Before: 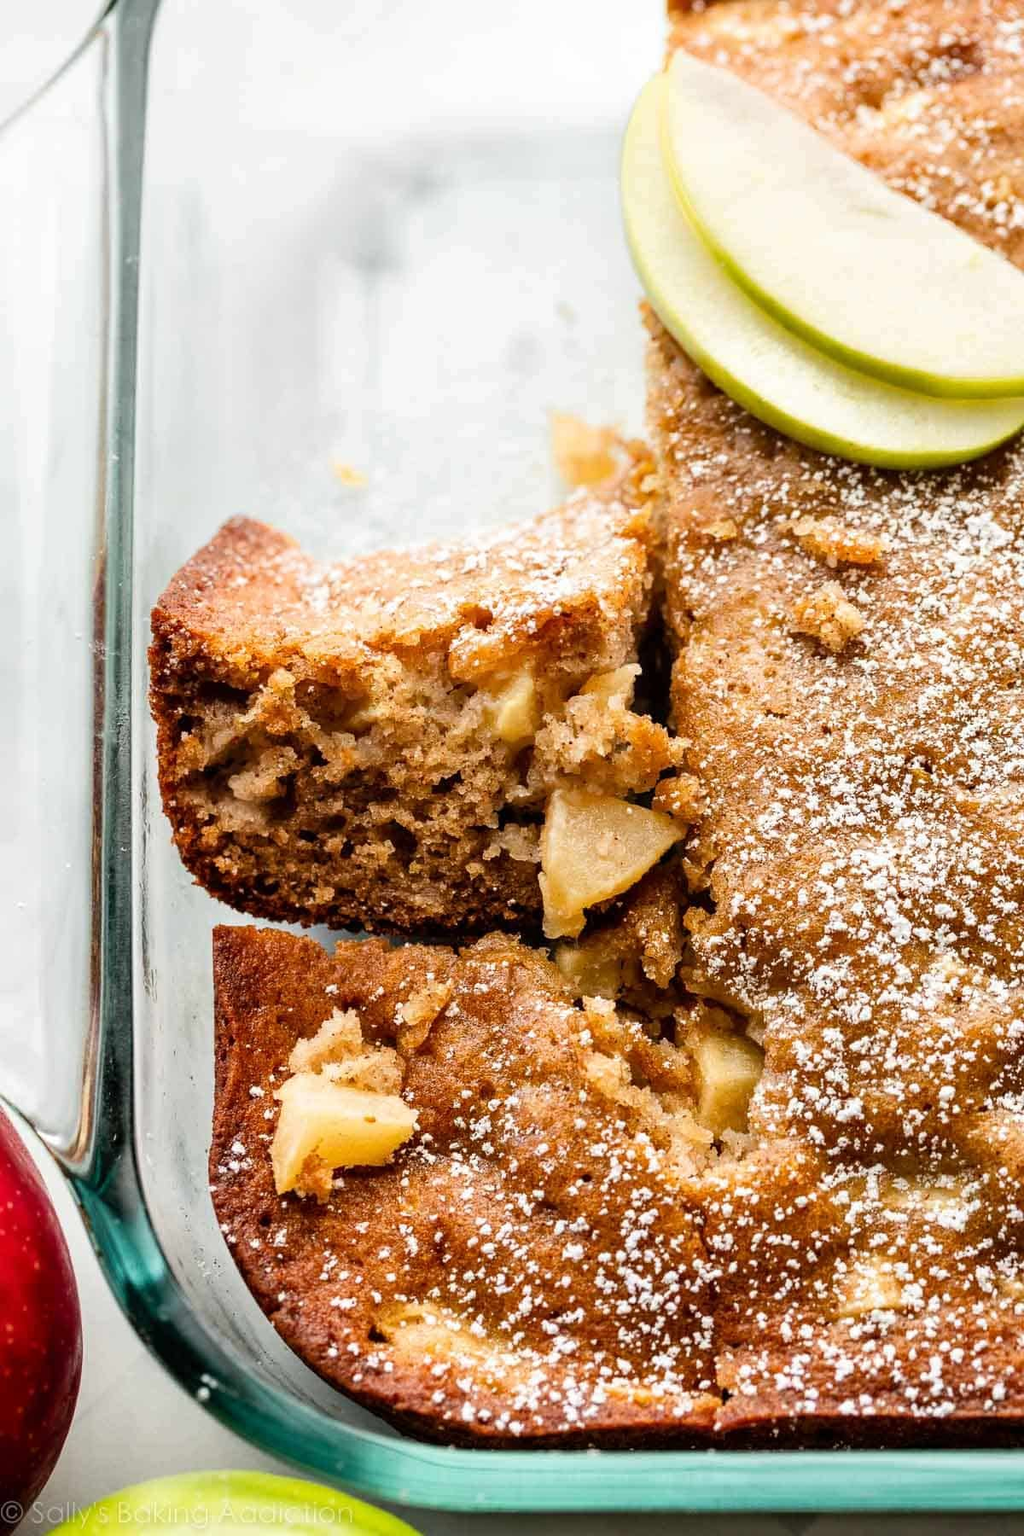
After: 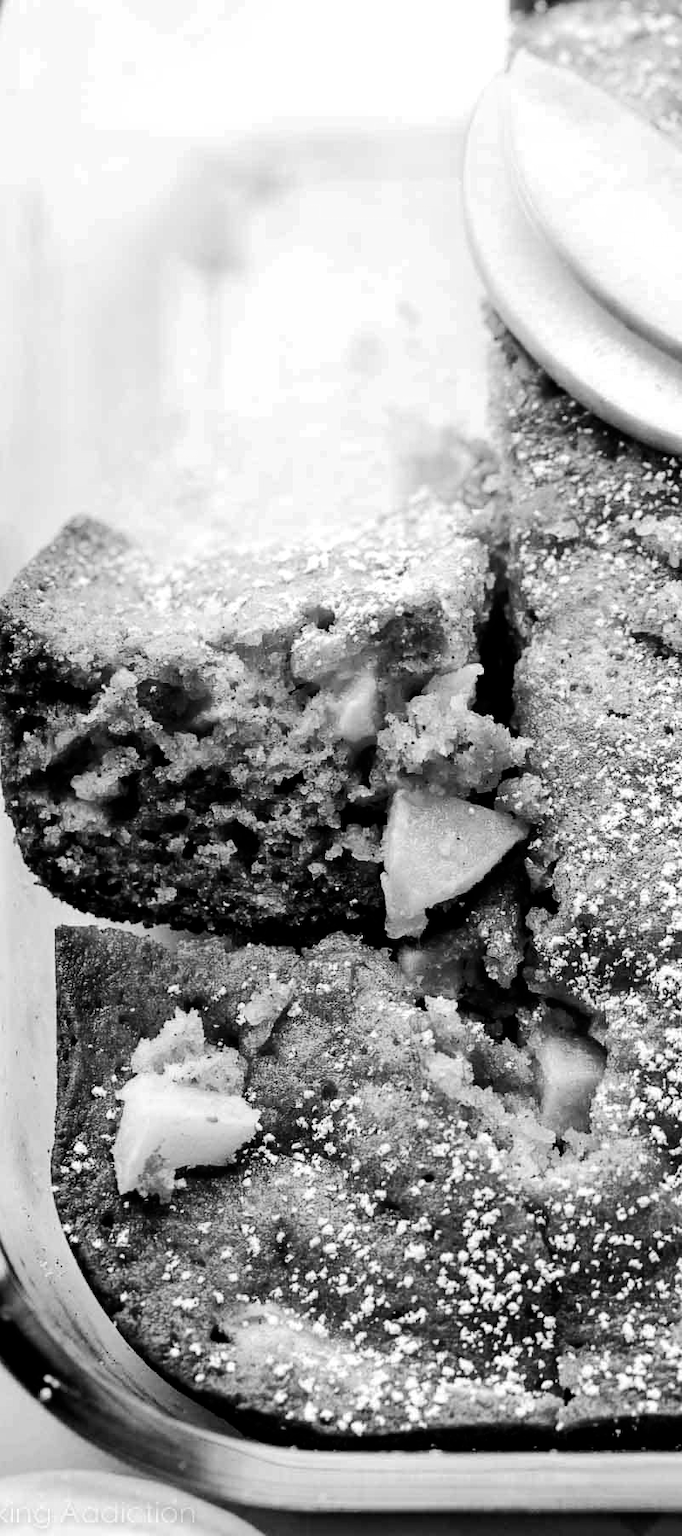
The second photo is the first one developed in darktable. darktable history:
exposure: black level correction 0.007, exposure 0.093 EV, compensate highlight preservation false
crop and rotate: left 15.446%, right 17.836%
monochrome: on, module defaults
tone curve: curves: ch0 [(0, 0) (0.003, 0.007) (0.011, 0.008) (0.025, 0.007) (0.044, 0.009) (0.069, 0.012) (0.1, 0.02) (0.136, 0.035) (0.177, 0.06) (0.224, 0.104) (0.277, 0.16) (0.335, 0.228) (0.399, 0.308) (0.468, 0.418) (0.543, 0.525) (0.623, 0.635) (0.709, 0.723) (0.801, 0.802) (0.898, 0.889) (1, 1)], preserve colors none
